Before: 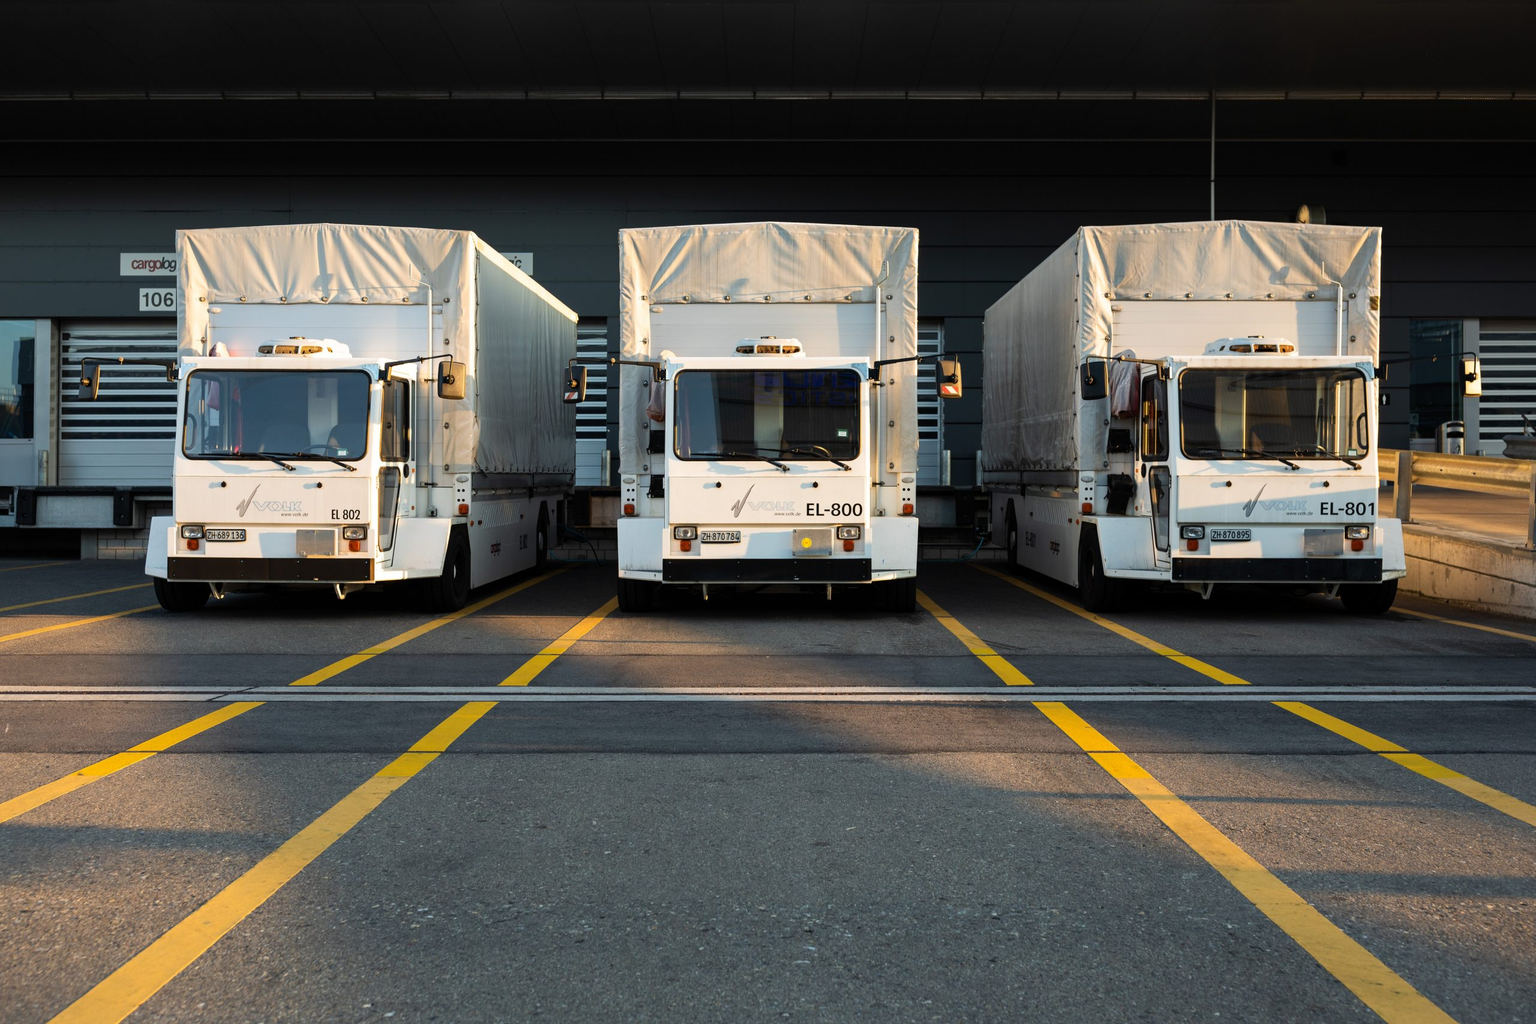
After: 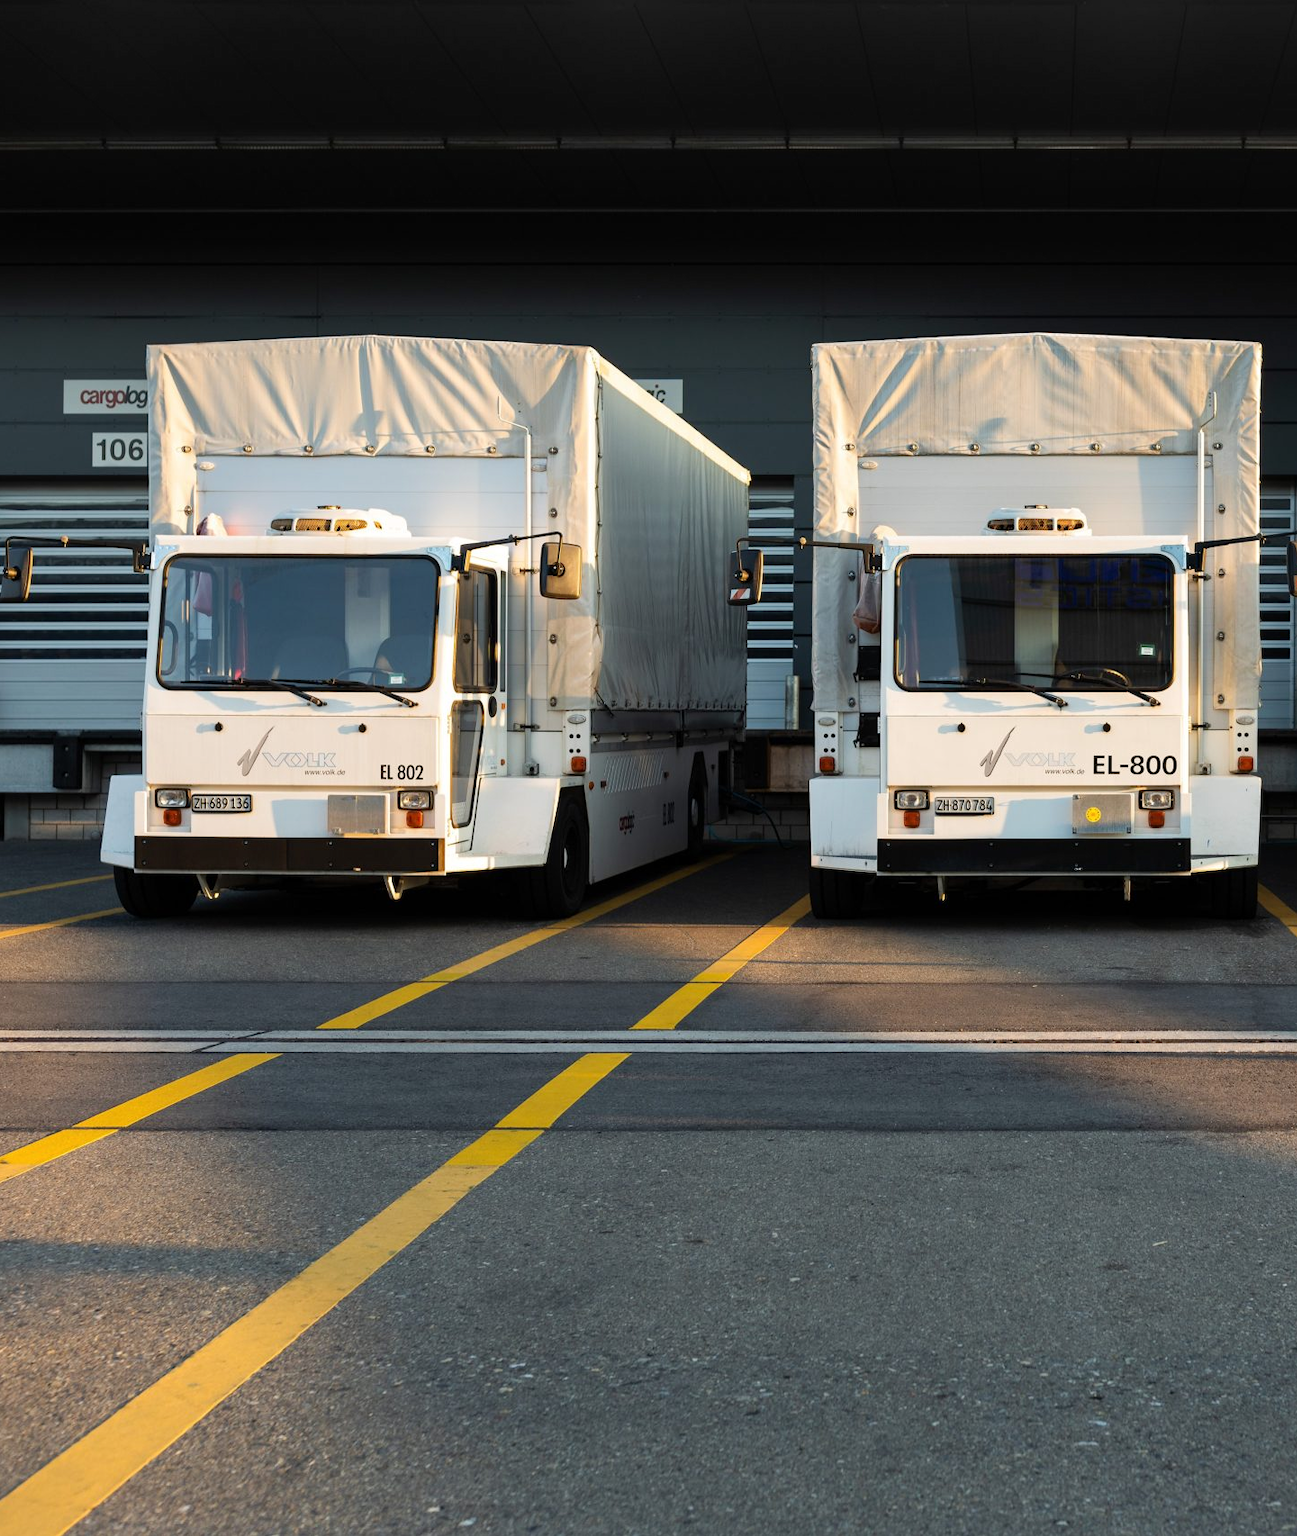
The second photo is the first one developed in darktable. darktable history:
crop: left 5.114%, right 38.589%
base curve: curves: ch0 [(0, 0) (0.283, 0.295) (1, 1)], preserve colors none
